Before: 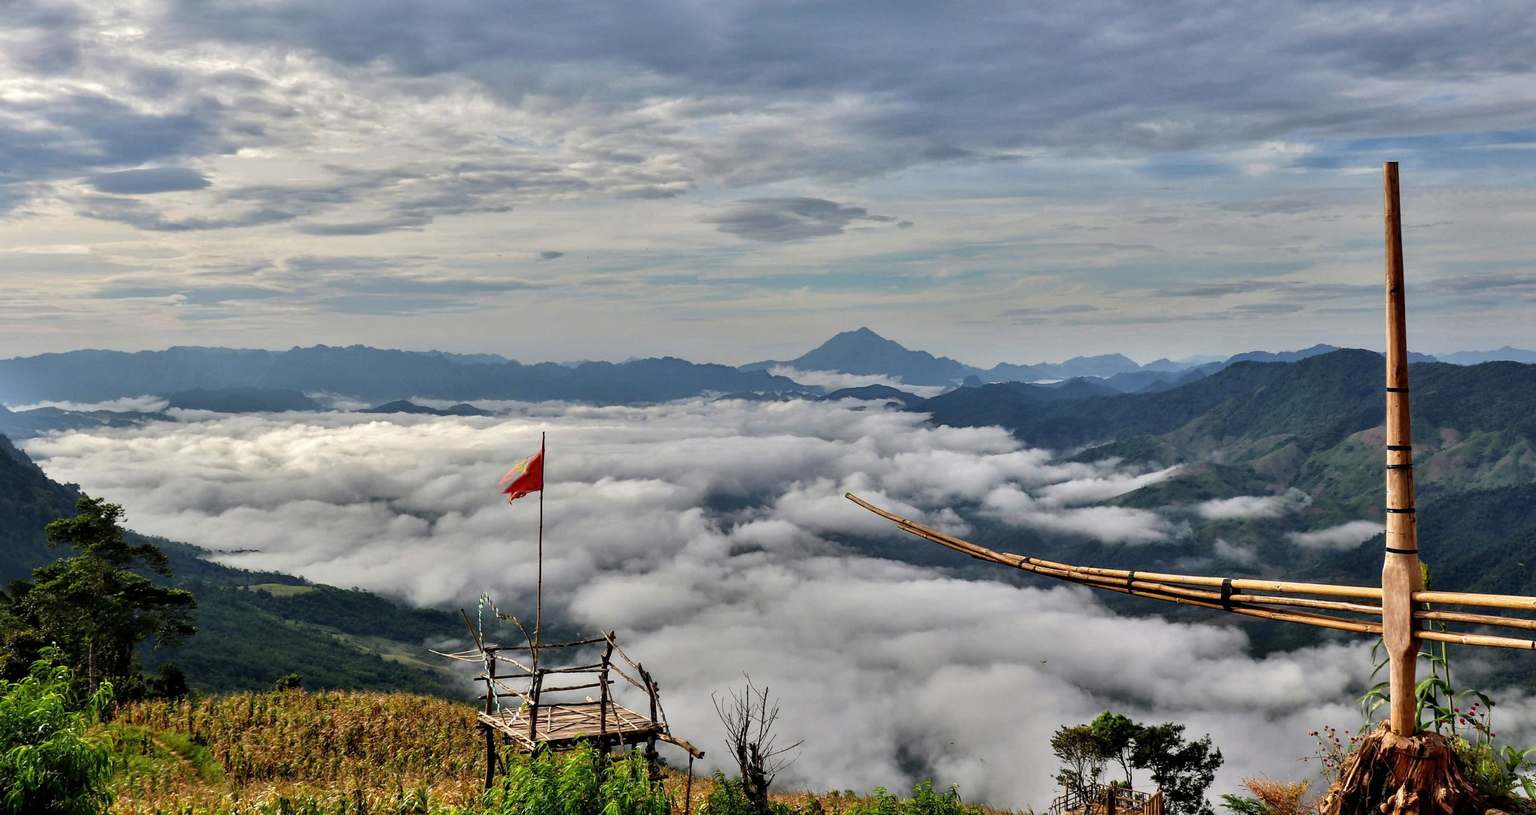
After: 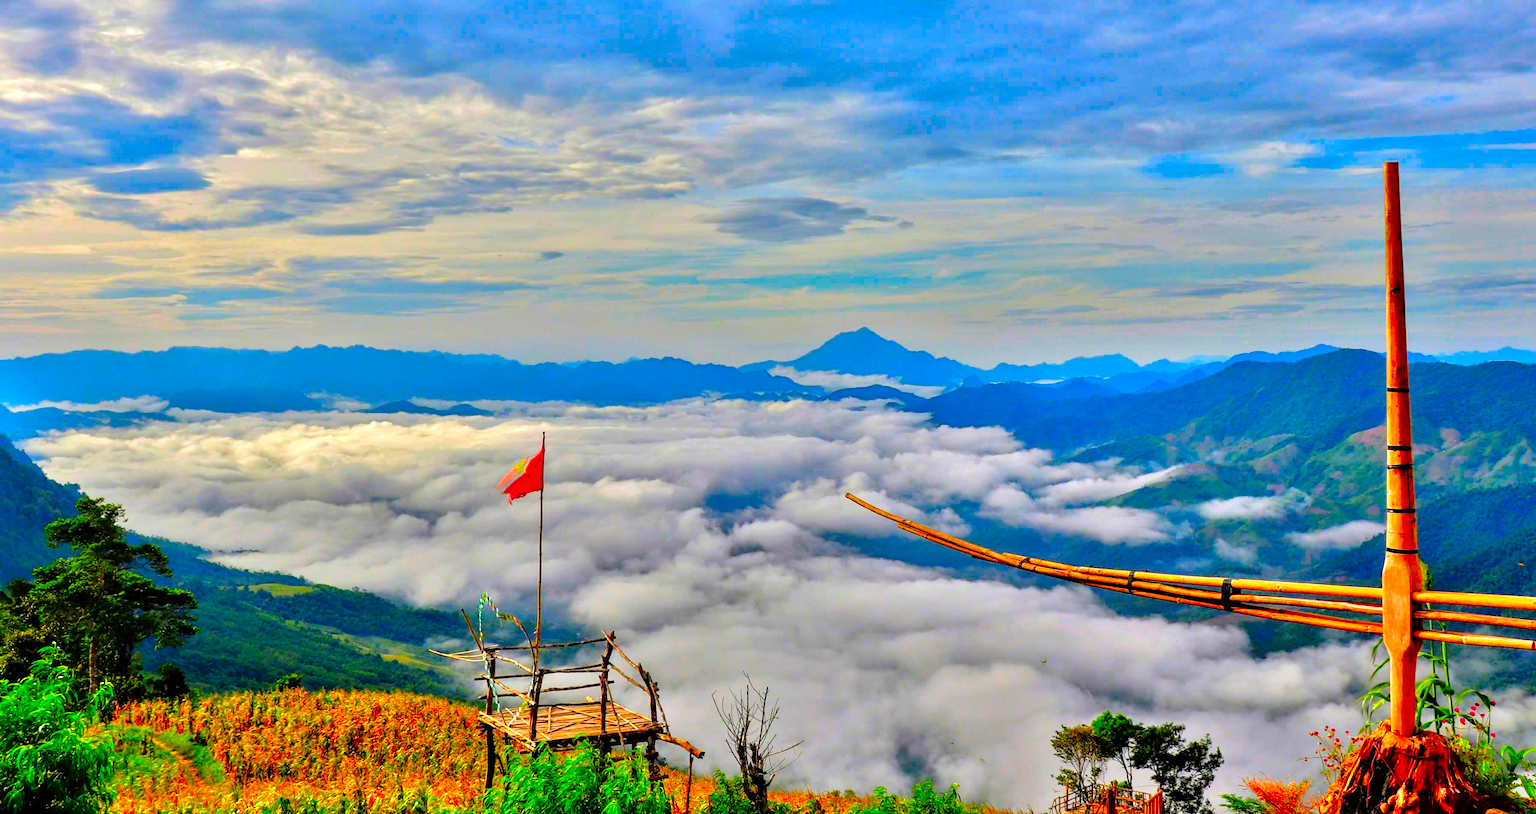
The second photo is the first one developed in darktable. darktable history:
tone equalizer: -7 EV 0.15 EV, -6 EV 0.6 EV, -5 EV 1.15 EV, -4 EV 1.33 EV, -3 EV 1.15 EV, -2 EV 0.6 EV, -1 EV 0.15 EV, mask exposure compensation -0.5 EV
color correction: saturation 3
